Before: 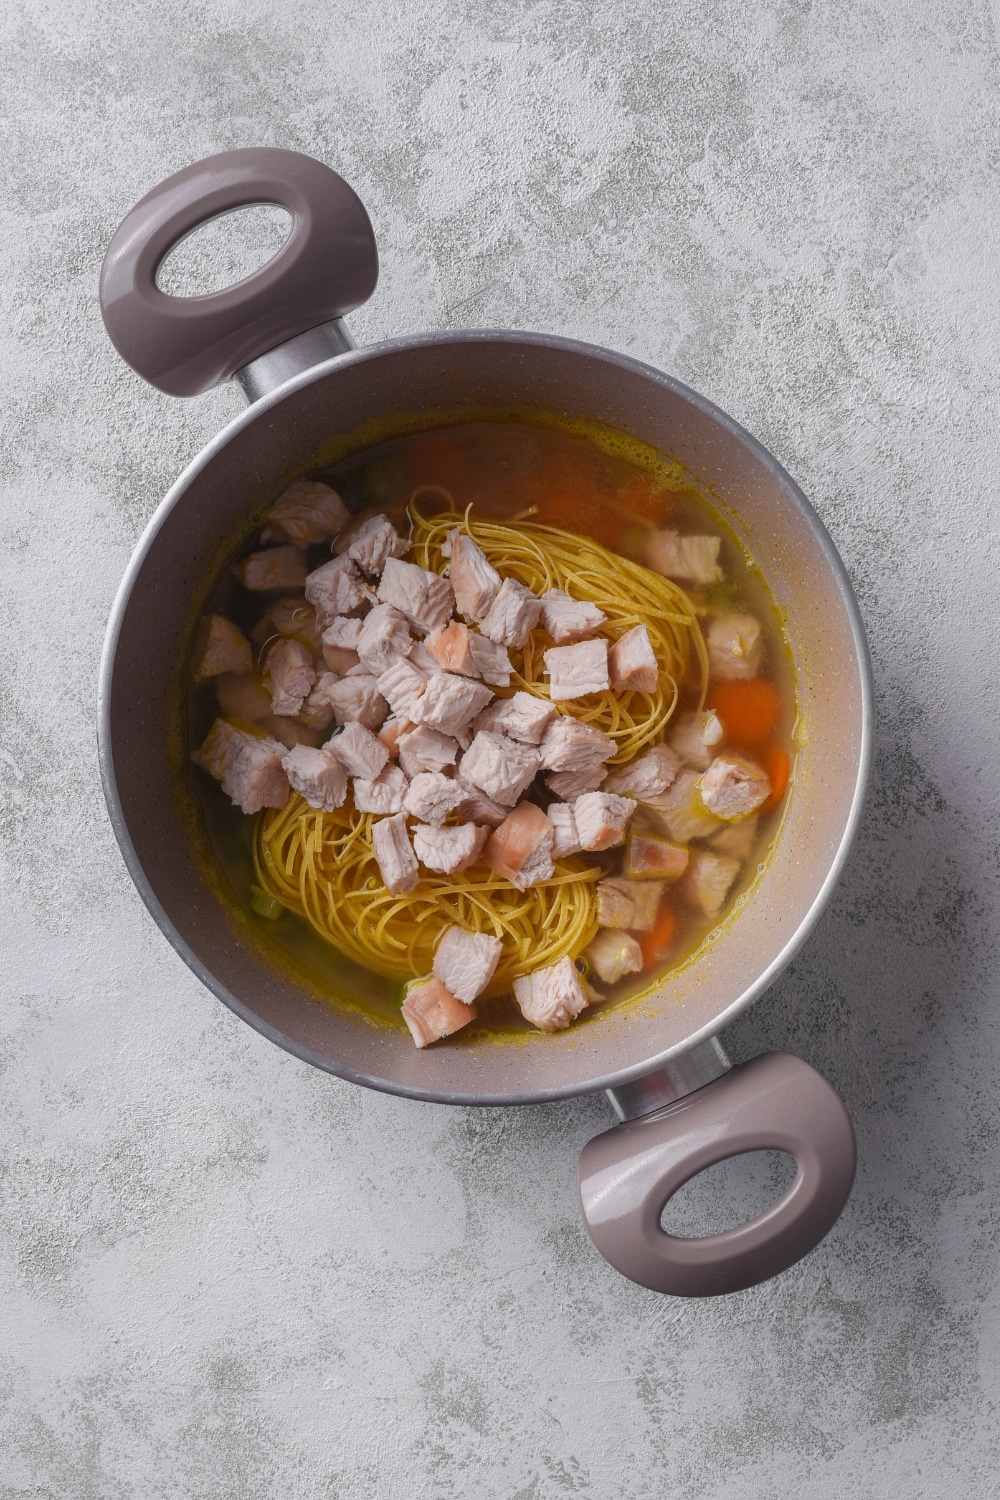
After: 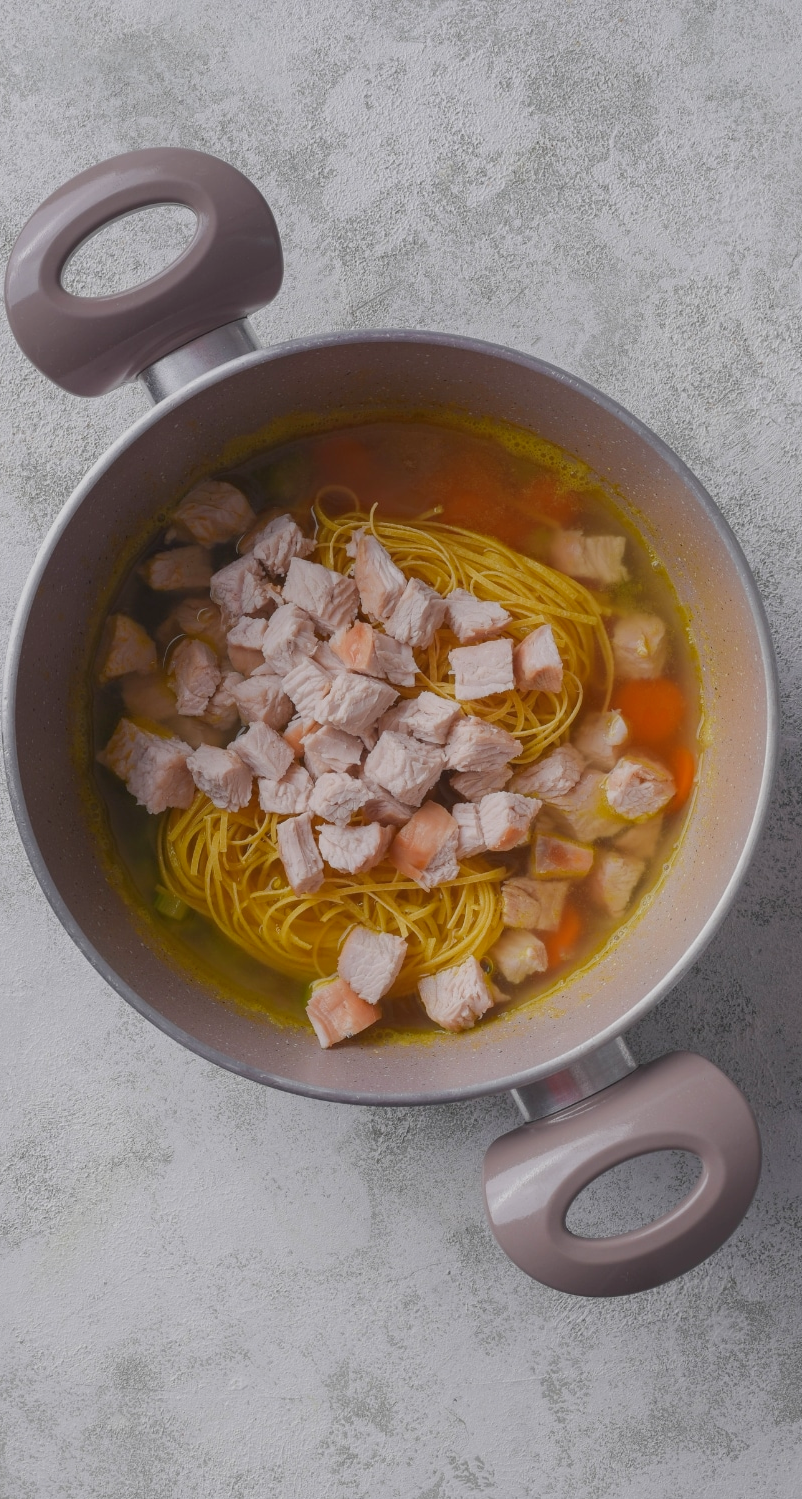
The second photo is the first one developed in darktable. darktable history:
color balance rgb: shadows lift › luminance -9.999%, perceptual saturation grading › global saturation 0.655%, perceptual saturation grading › mid-tones 10.988%, contrast -19.844%
crop and rotate: left 9.534%, right 10.229%
exposure: black level correction 0, exposure 0 EV, compensate highlight preservation false
